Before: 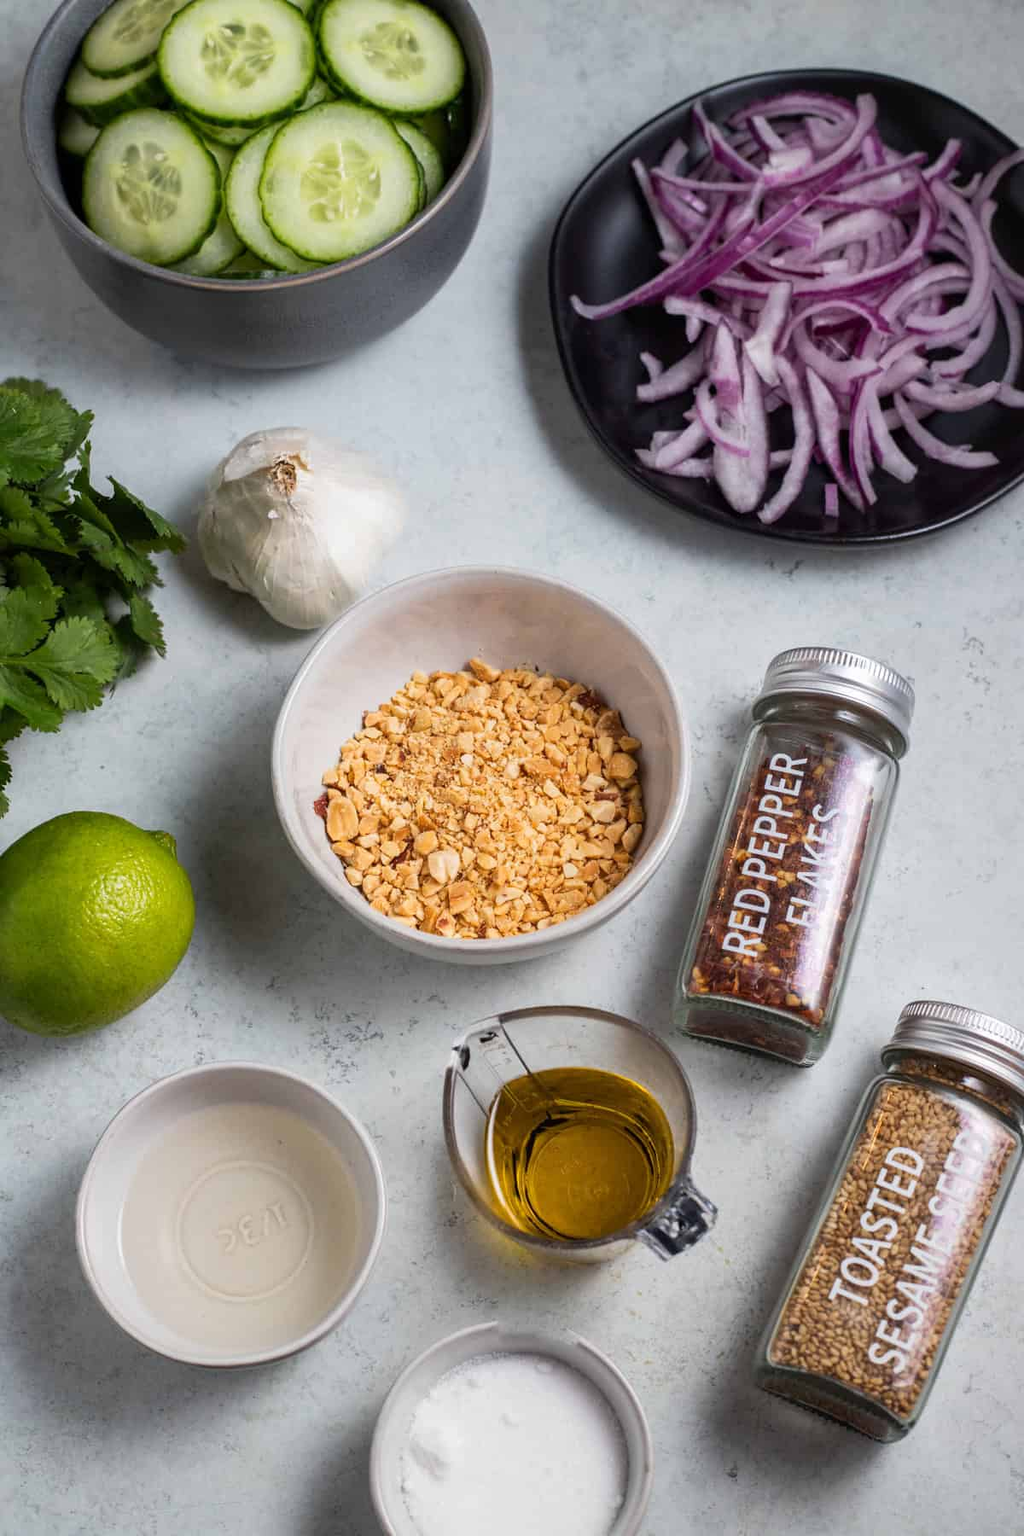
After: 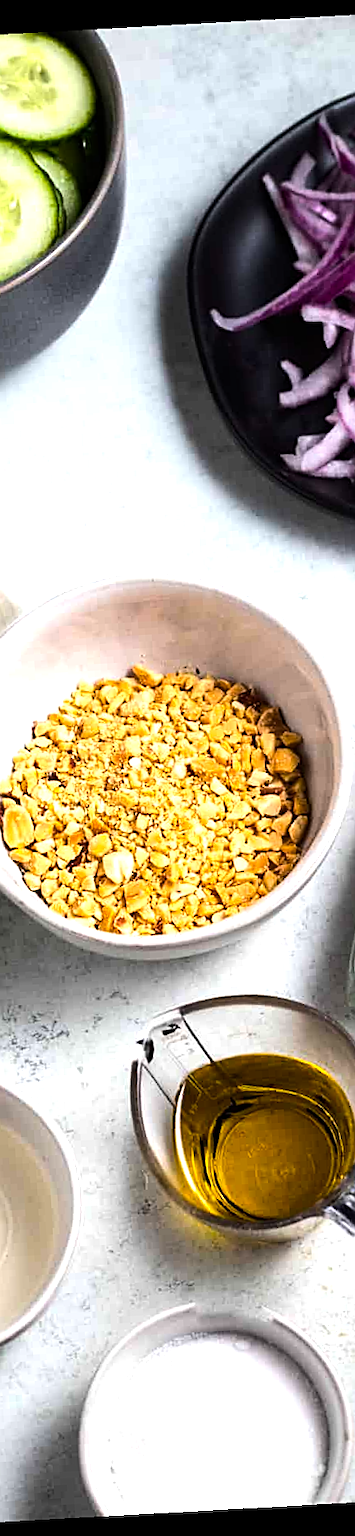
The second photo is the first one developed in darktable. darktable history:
crop: left 33.36%, right 33.36%
sharpen: on, module defaults
tone equalizer: -8 EV -1.08 EV, -7 EV -1.01 EV, -6 EV -0.867 EV, -5 EV -0.578 EV, -3 EV 0.578 EV, -2 EV 0.867 EV, -1 EV 1.01 EV, +0 EV 1.08 EV, edges refinement/feathering 500, mask exposure compensation -1.57 EV, preserve details no
color balance rgb: perceptual saturation grading › global saturation 20%, global vibrance 10%
rotate and perspective: rotation -3.18°, automatic cropping off
